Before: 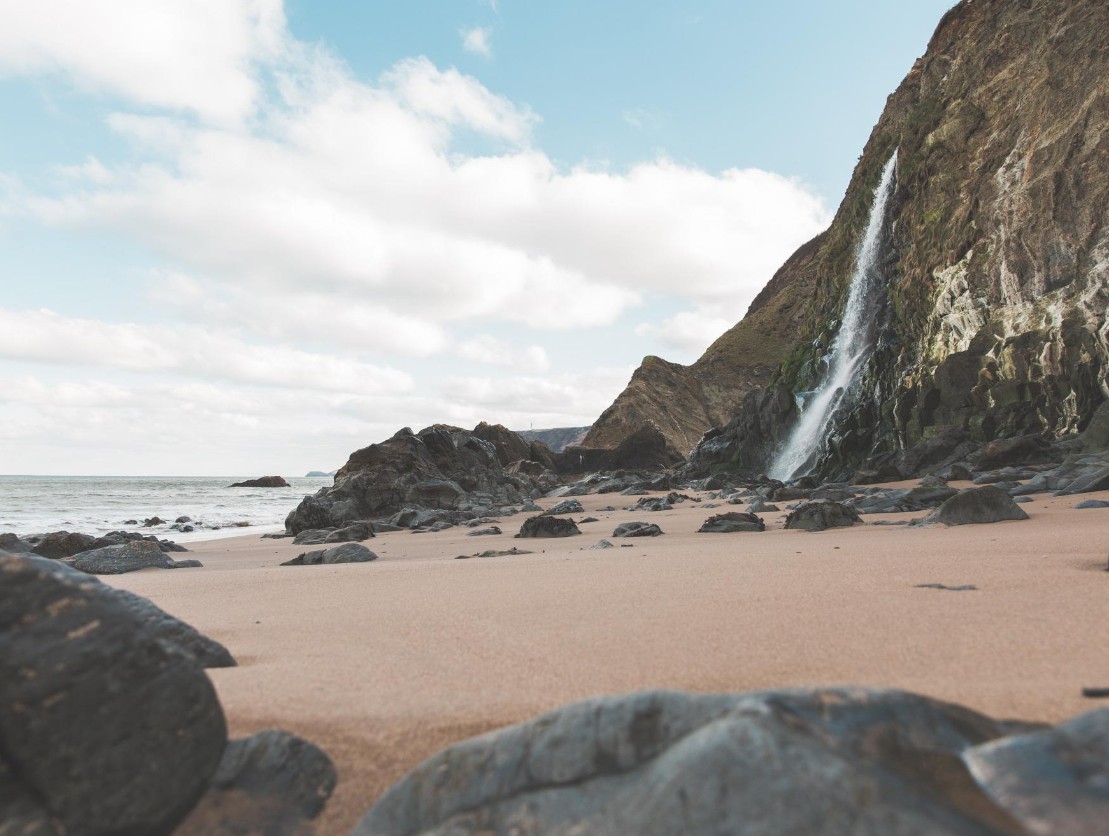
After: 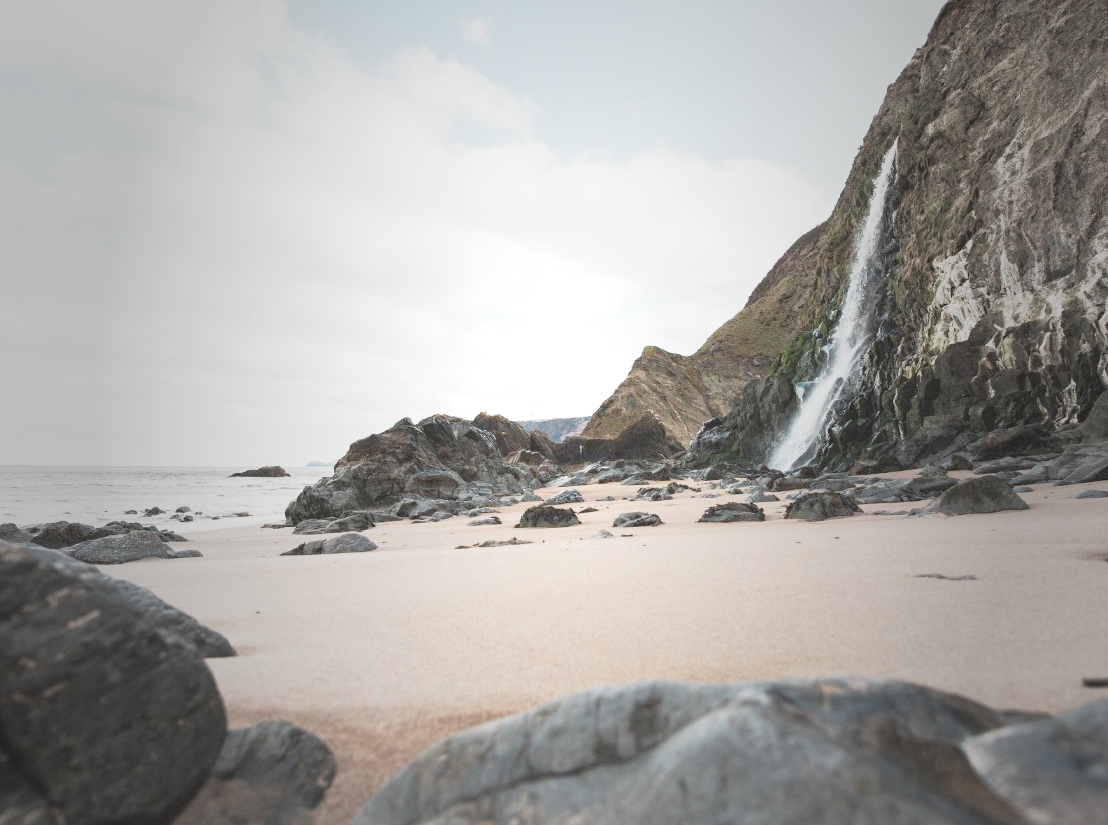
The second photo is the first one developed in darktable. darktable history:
crop: top 1.279%, right 0.045%
vignetting: fall-off start 16.87%, fall-off radius 99.16%, width/height ratio 0.716
base curve: curves: ch0 [(0, 0) (0.028, 0.03) (0.121, 0.232) (0.46, 0.748) (0.859, 0.968) (1, 1)], preserve colors none
exposure: exposure 0.357 EV, compensate highlight preservation false
